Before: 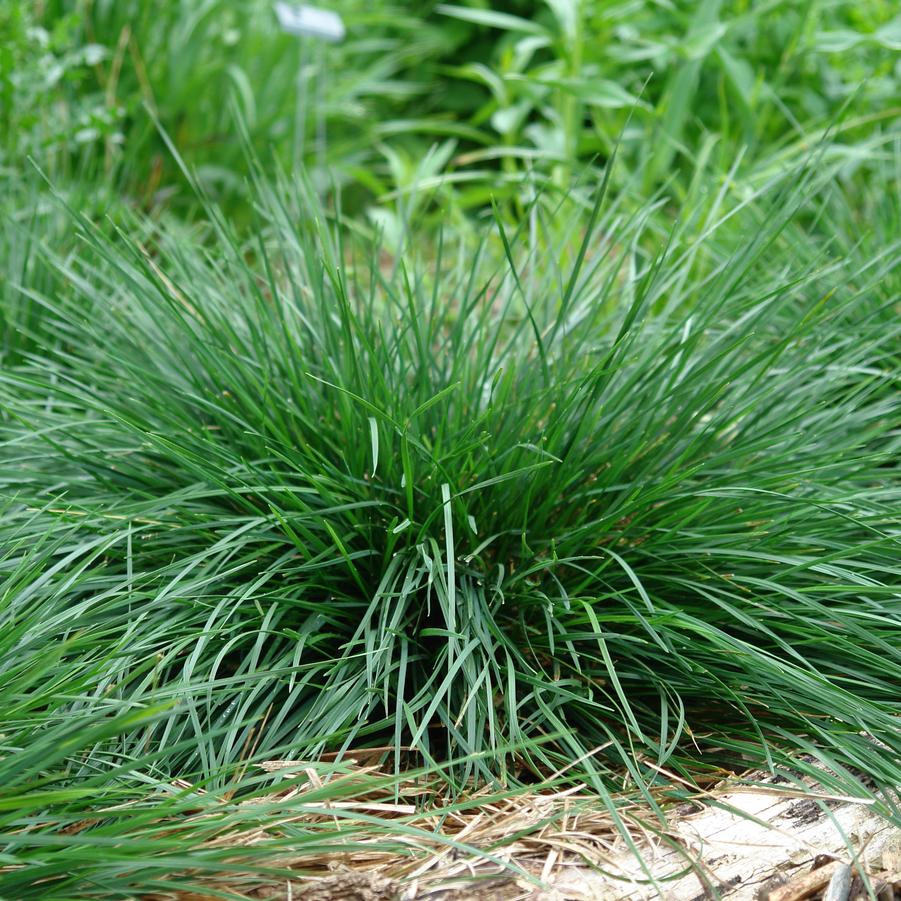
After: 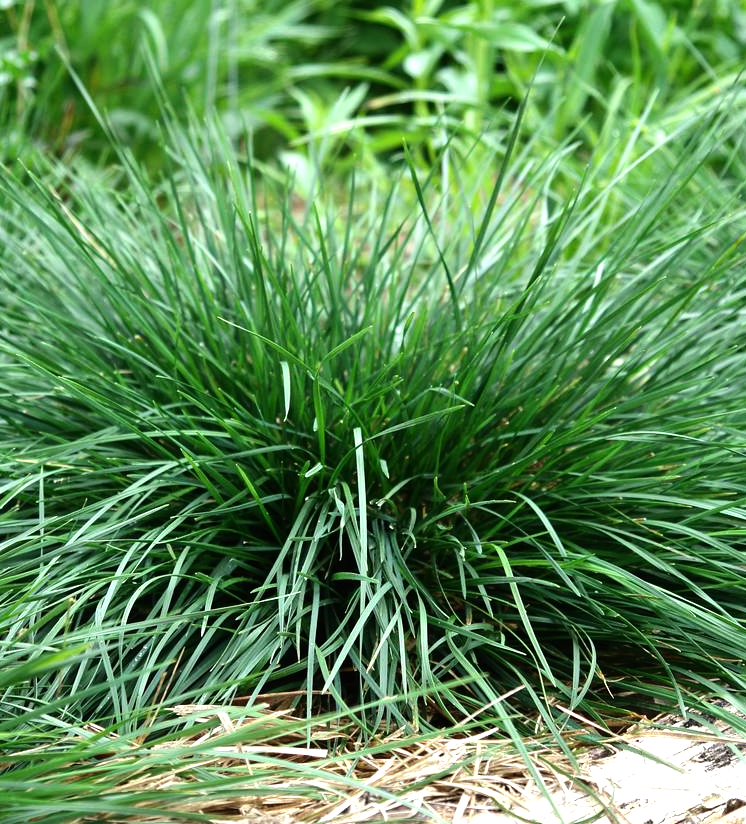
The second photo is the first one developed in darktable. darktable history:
tone equalizer: -8 EV -0.75 EV, -7 EV -0.7 EV, -6 EV -0.6 EV, -5 EV -0.4 EV, -3 EV 0.4 EV, -2 EV 0.6 EV, -1 EV 0.7 EV, +0 EV 0.75 EV, edges refinement/feathering 500, mask exposure compensation -1.57 EV, preserve details no
crop: left 9.807%, top 6.259%, right 7.334%, bottom 2.177%
